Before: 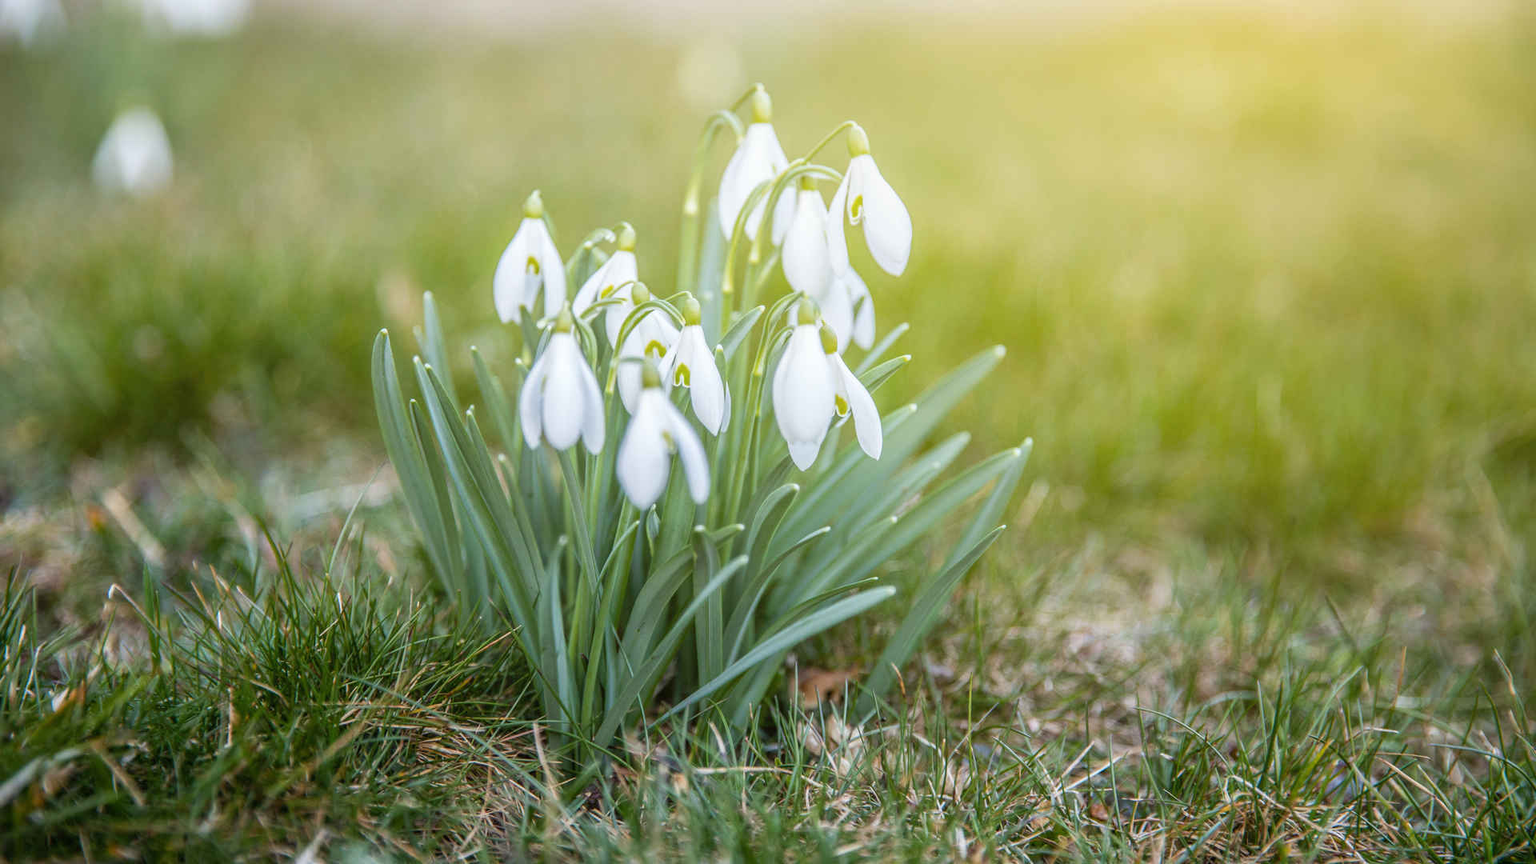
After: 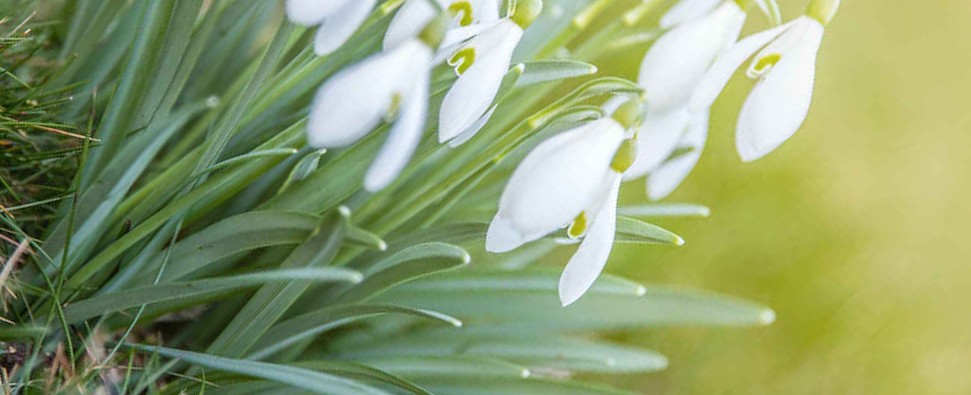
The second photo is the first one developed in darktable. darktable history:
crop and rotate: angle -44.58°, top 16.55%, right 0.855%, bottom 11.668%
